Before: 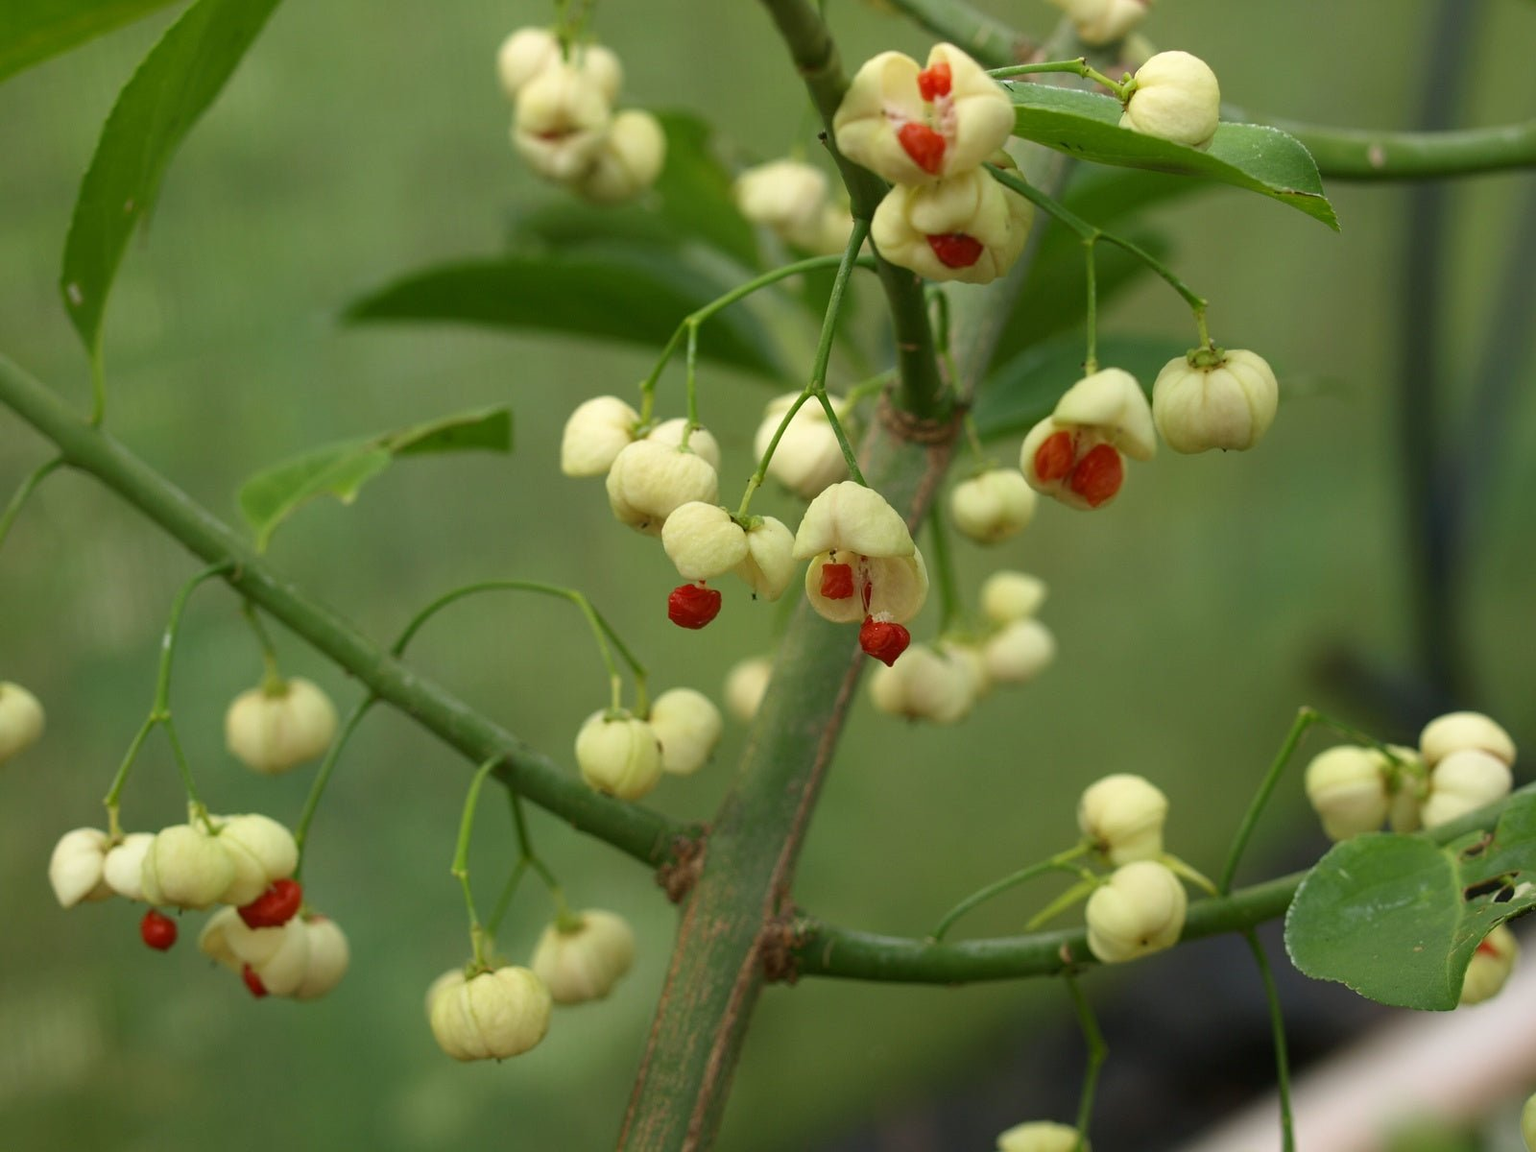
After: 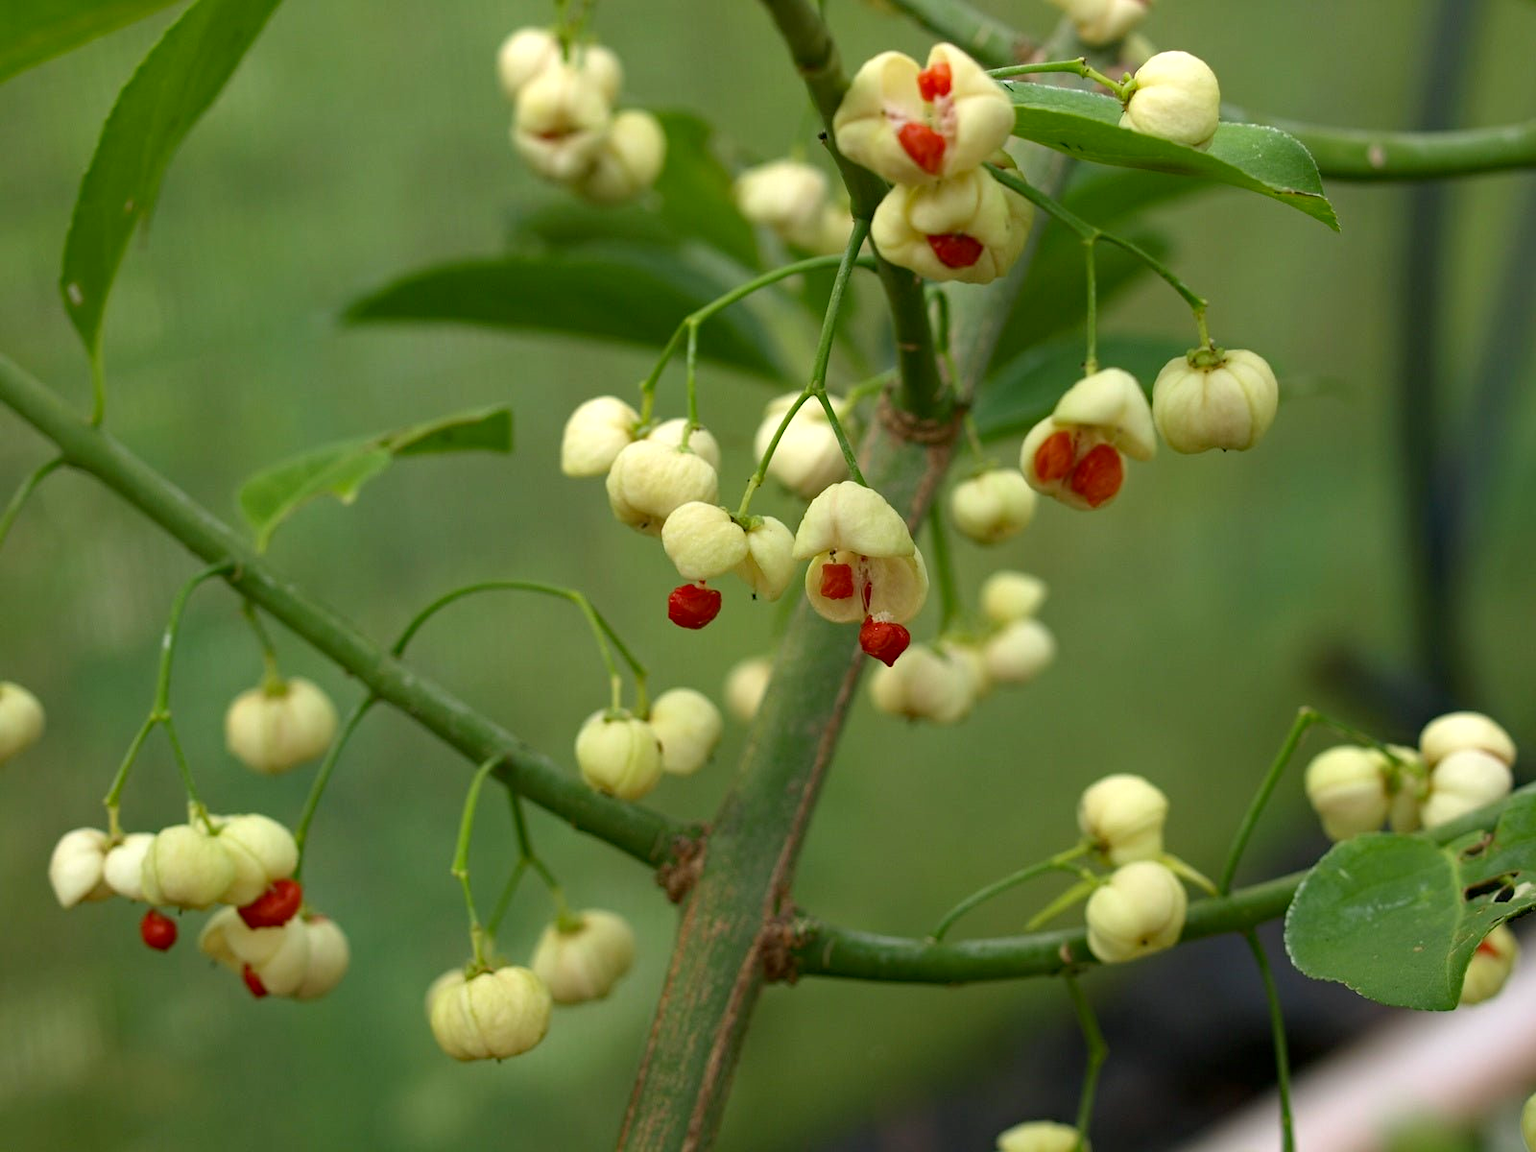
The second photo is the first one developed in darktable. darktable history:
haze removal: compatibility mode true, adaptive false
exposure: black level correction 0.002, exposure 0.15 EV, compensate highlight preservation false
rgb levels: preserve colors max RGB
